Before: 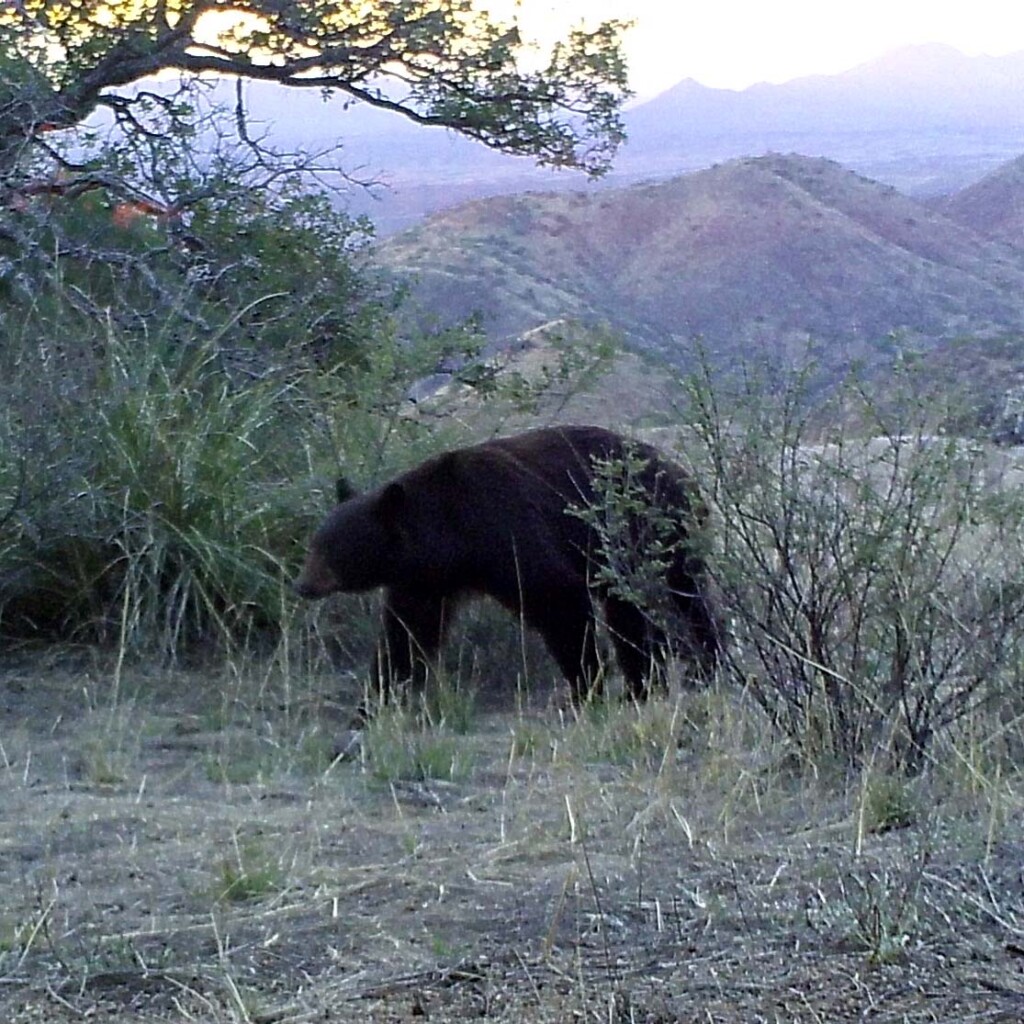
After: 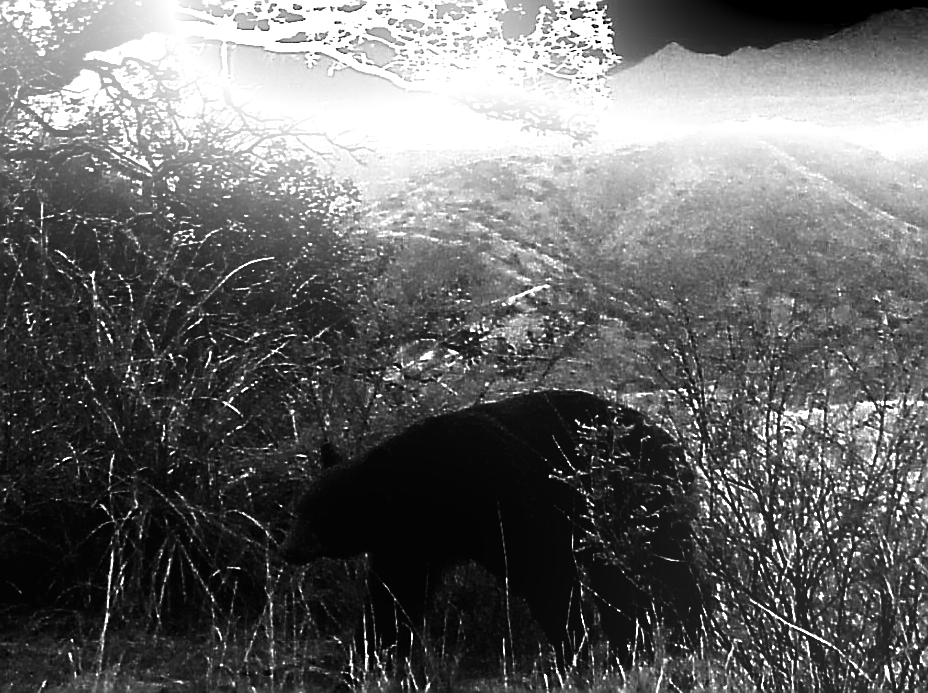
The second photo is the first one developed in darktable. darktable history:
white balance: emerald 1
crop: left 1.509%, top 3.452%, right 7.696%, bottom 28.452%
color balance rgb: linear chroma grading › global chroma 8.12%, perceptual saturation grading › global saturation 9.07%, perceptual saturation grading › highlights -13.84%, perceptual saturation grading › mid-tones 14.88%, perceptual saturation grading › shadows 22.8%, perceptual brilliance grading › highlights 2.61%, global vibrance 12.07%
contrast brightness saturation: contrast 0.02, brightness -1, saturation -1
bloom: on, module defaults
exposure: exposure 0.943 EV, compensate highlight preservation false
sharpen: radius 1.4, amount 1.25, threshold 0.7
